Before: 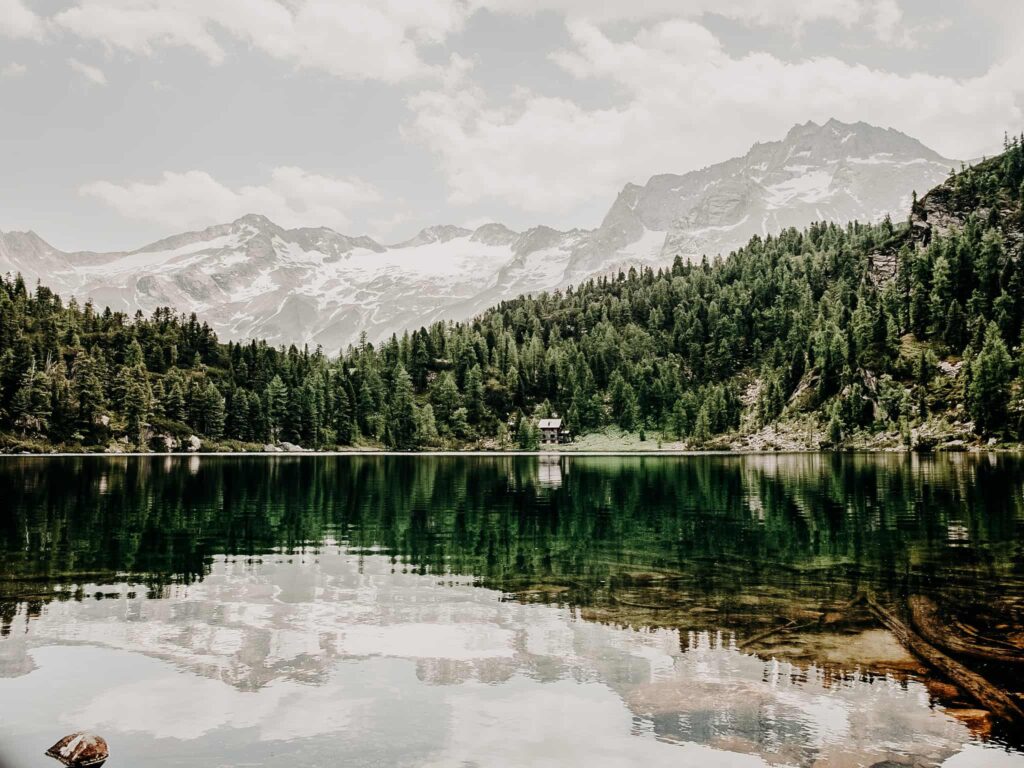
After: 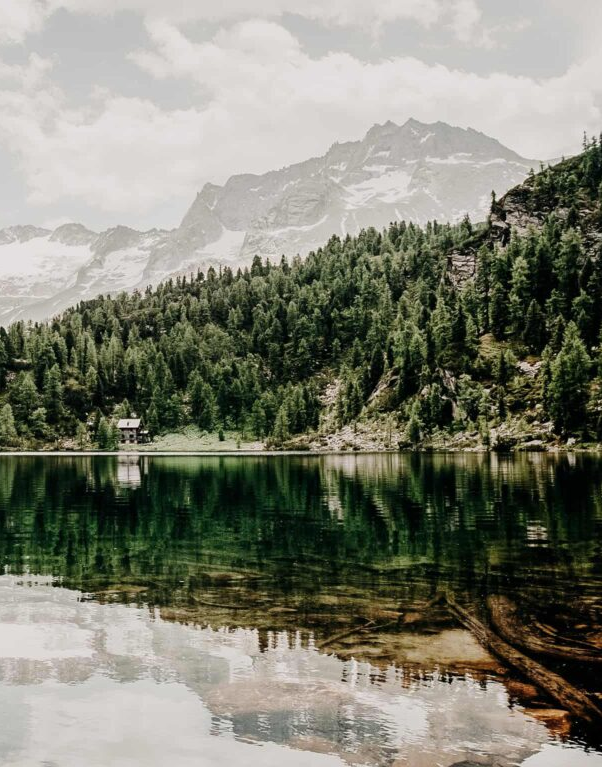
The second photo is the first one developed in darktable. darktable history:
crop: left 41.149%
color zones: curves: ch1 [(0.077, 0.436) (0.25, 0.5) (0.75, 0.5)]
